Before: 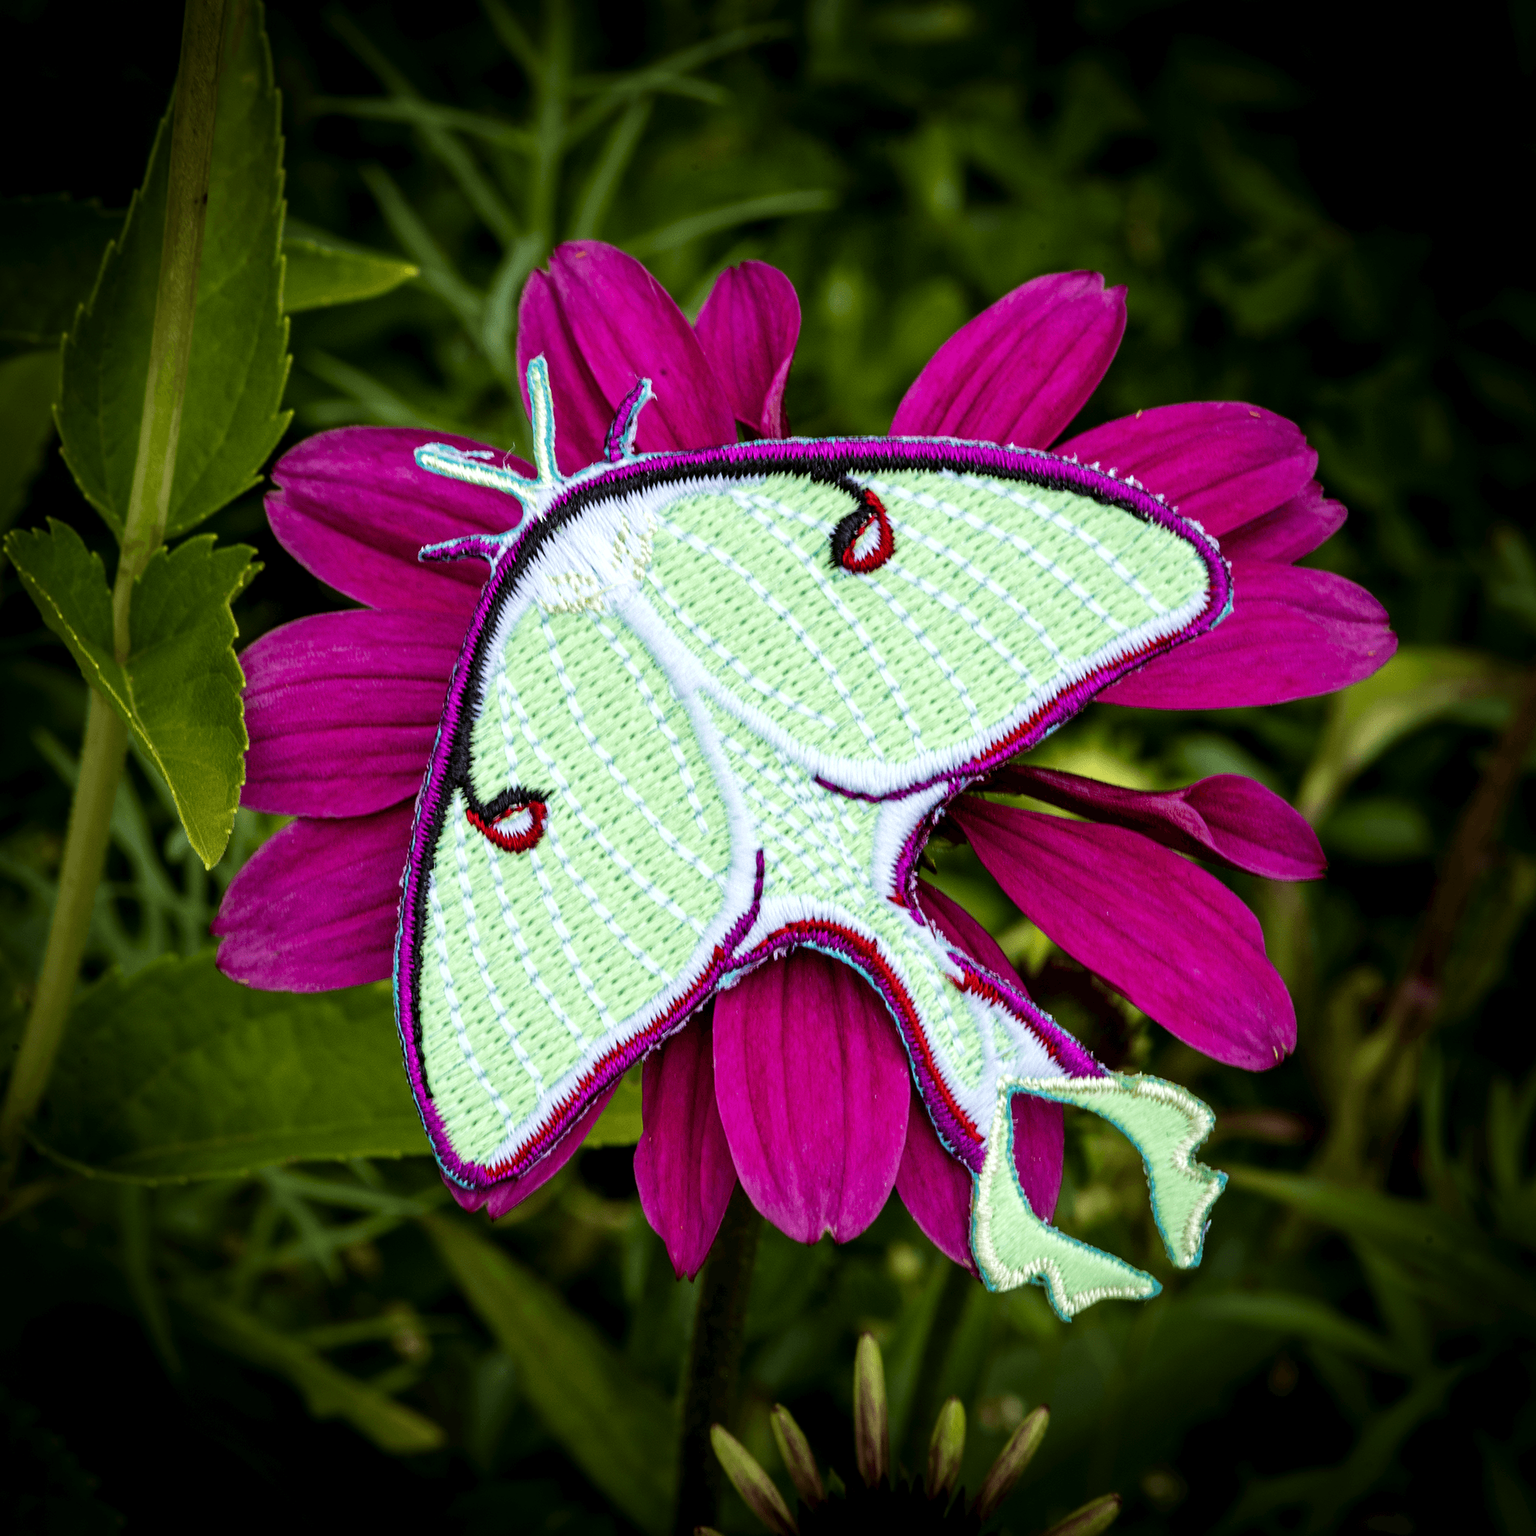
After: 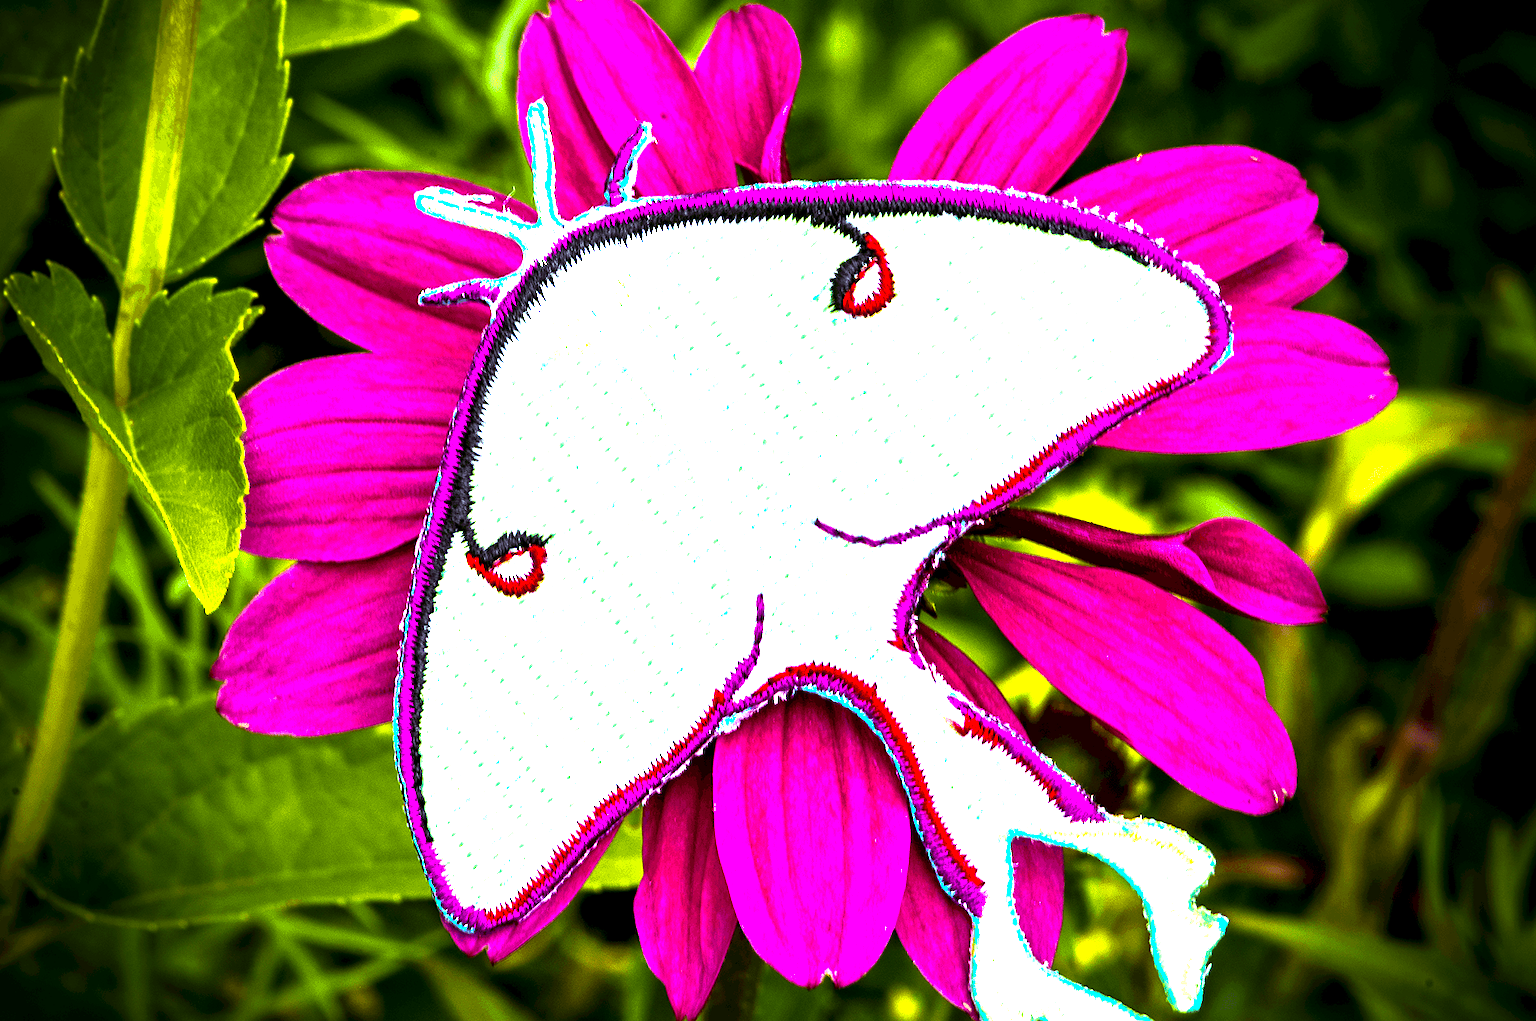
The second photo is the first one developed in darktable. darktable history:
crop: top 16.727%, bottom 16.727%
color balance rgb: perceptual saturation grading › global saturation 25%, perceptual brilliance grading › global brilliance 35%, perceptual brilliance grading › highlights 50%, perceptual brilliance grading › mid-tones 60%, perceptual brilliance grading › shadows 35%, global vibrance 20%
